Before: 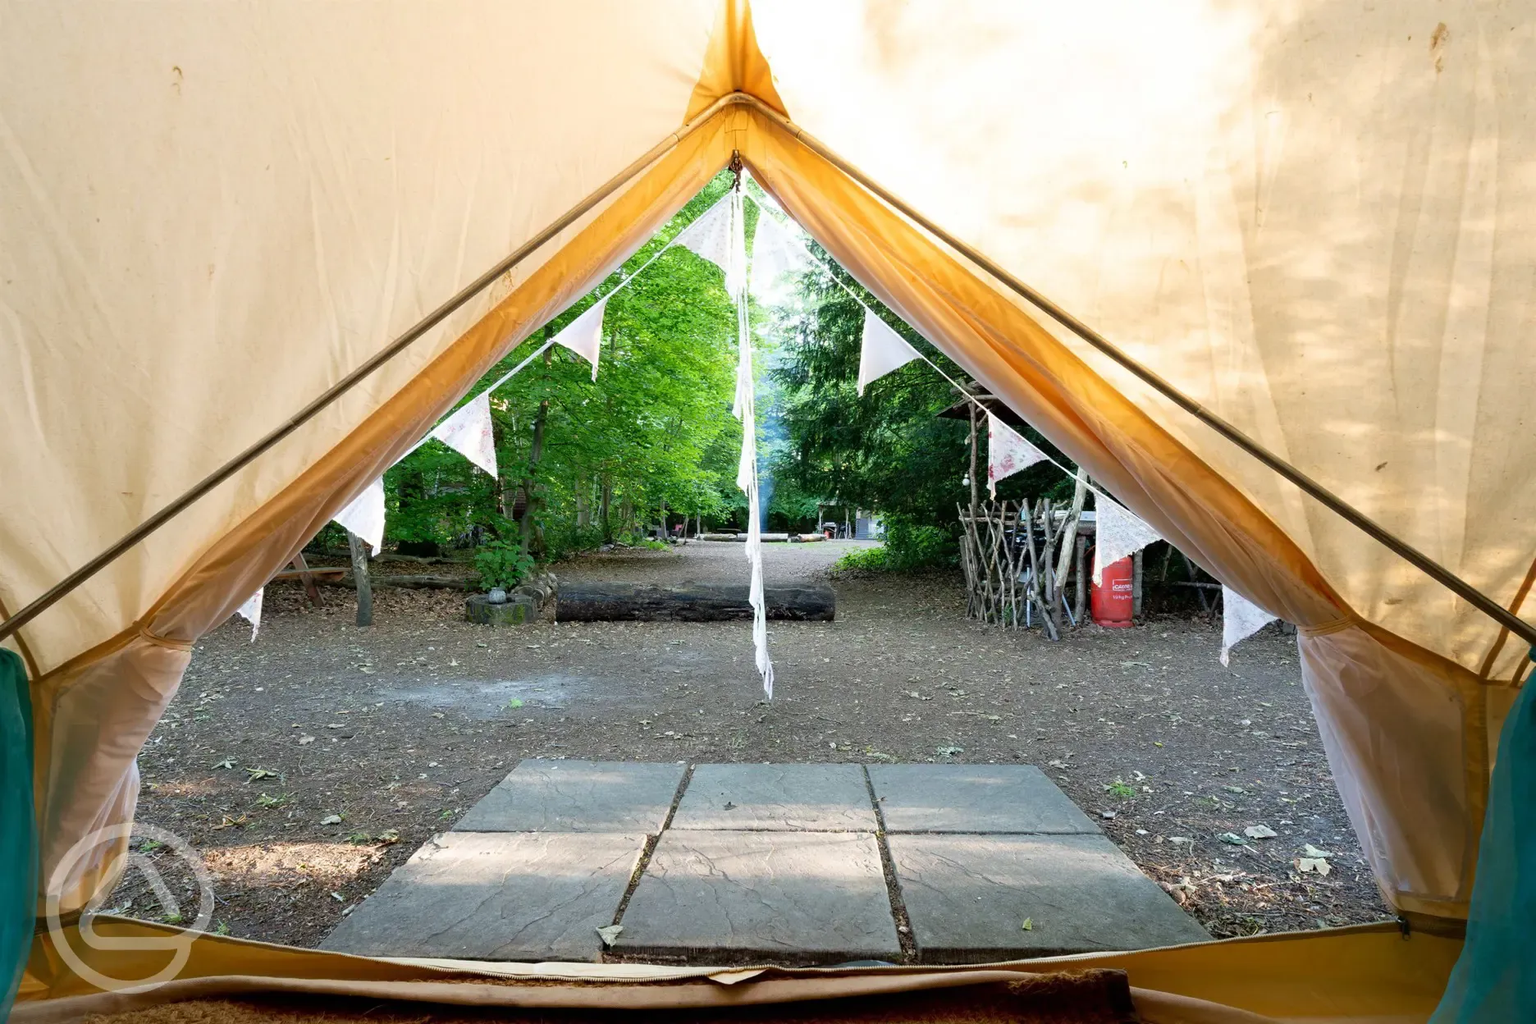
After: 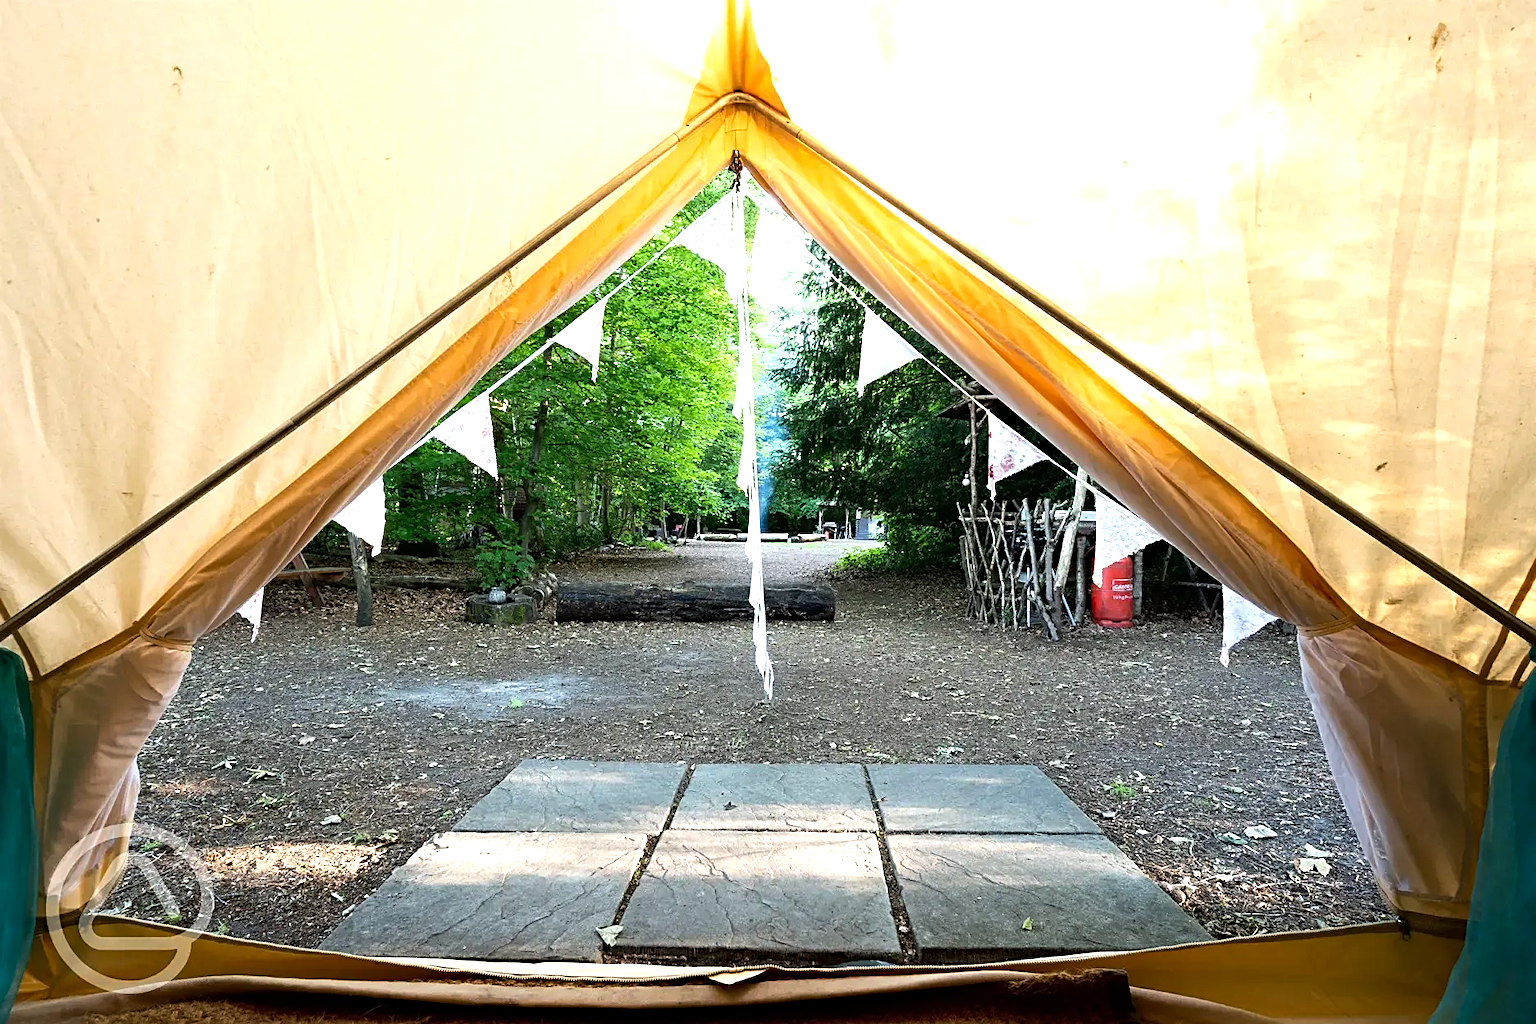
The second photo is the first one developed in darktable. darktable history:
haze removal: compatibility mode true, adaptive false
sharpen: on, module defaults
tone equalizer: -8 EV -0.726 EV, -7 EV -0.696 EV, -6 EV -0.591 EV, -5 EV -0.361 EV, -3 EV 0.371 EV, -2 EV 0.6 EV, -1 EV 0.691 EV, +0 EV 0.757 EV, edges refinement/feathering 500, mask exposure compensation -1.57 EV, preserve details no
